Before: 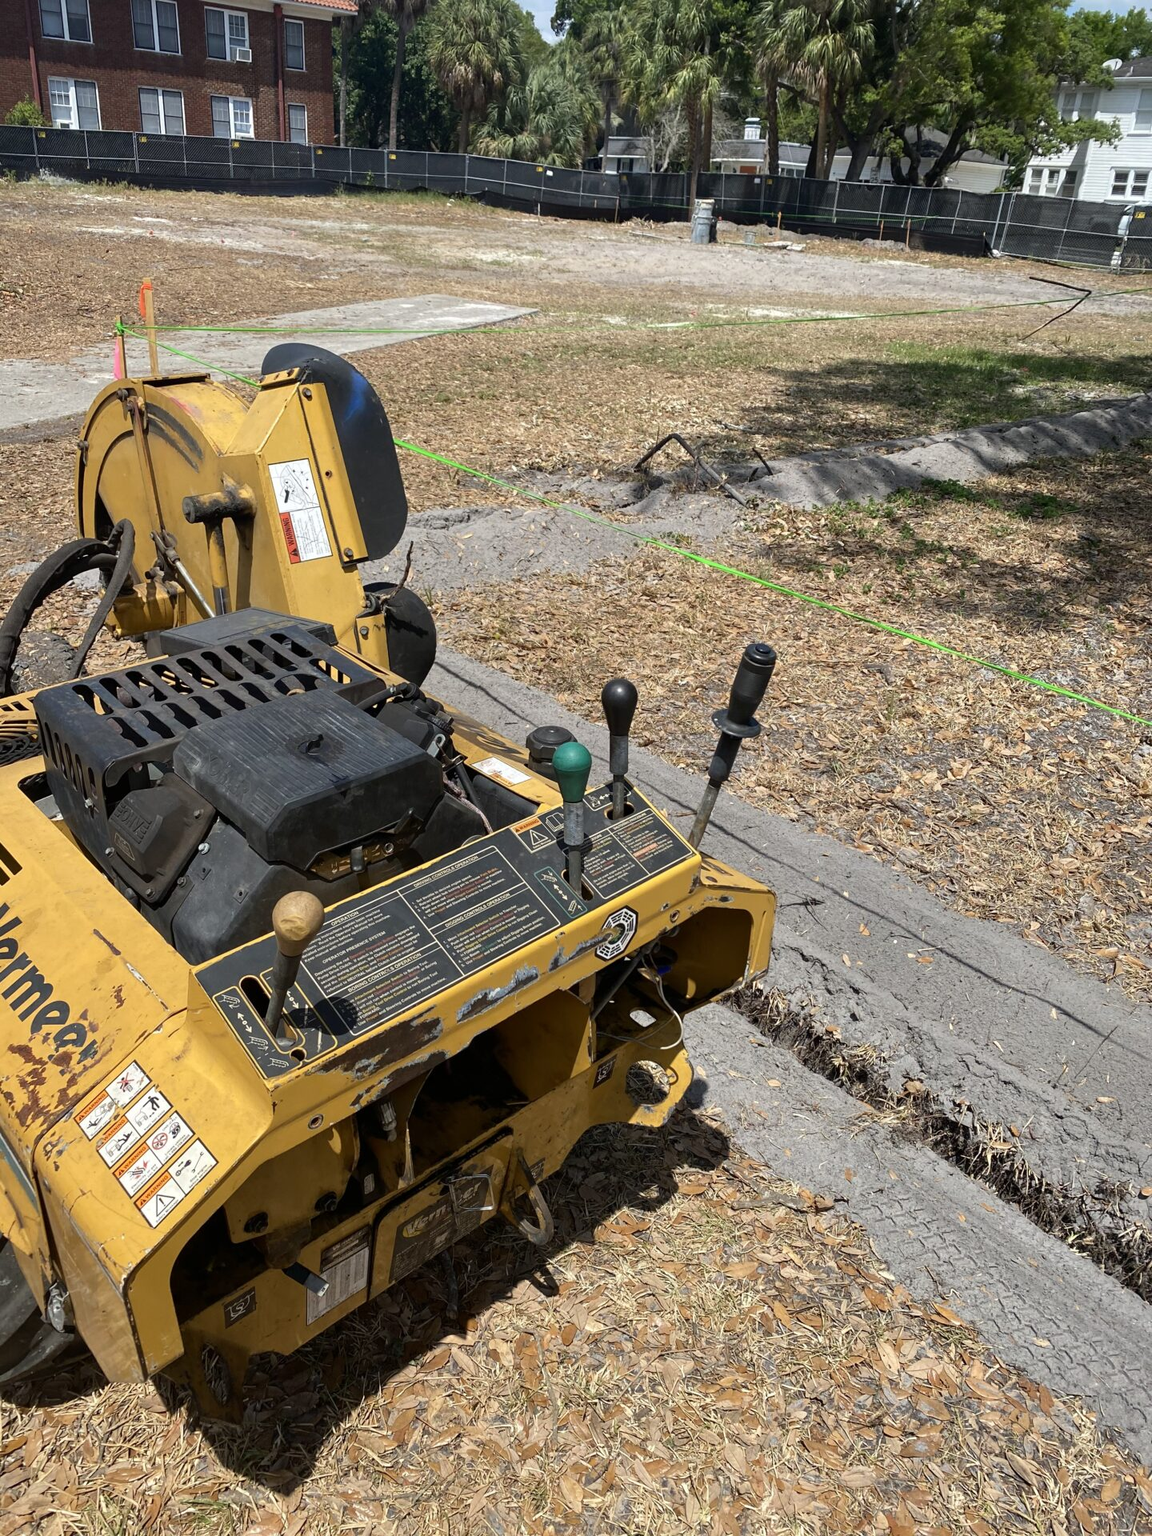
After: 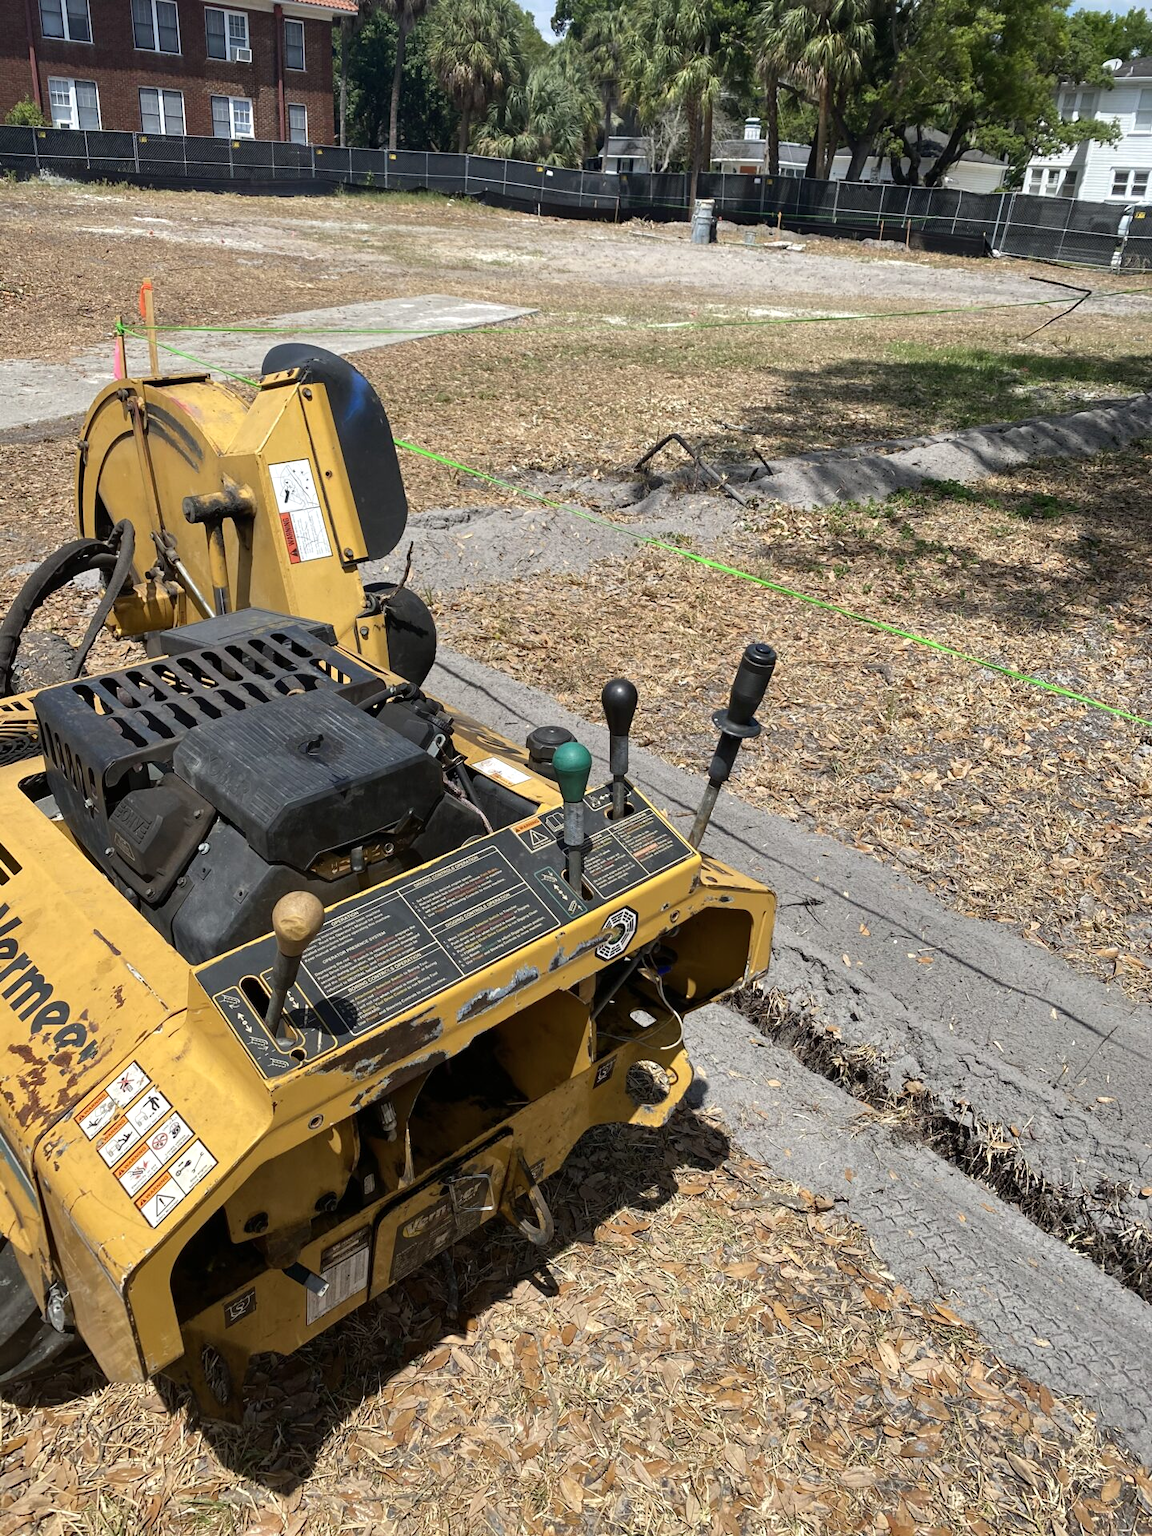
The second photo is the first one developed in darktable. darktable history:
shadows and highlights: radius 172.8, shadows 26.18, white point adjustment 3.27, highlights -68.74, highlights color adjustment 46.29%, soften with gaussian
